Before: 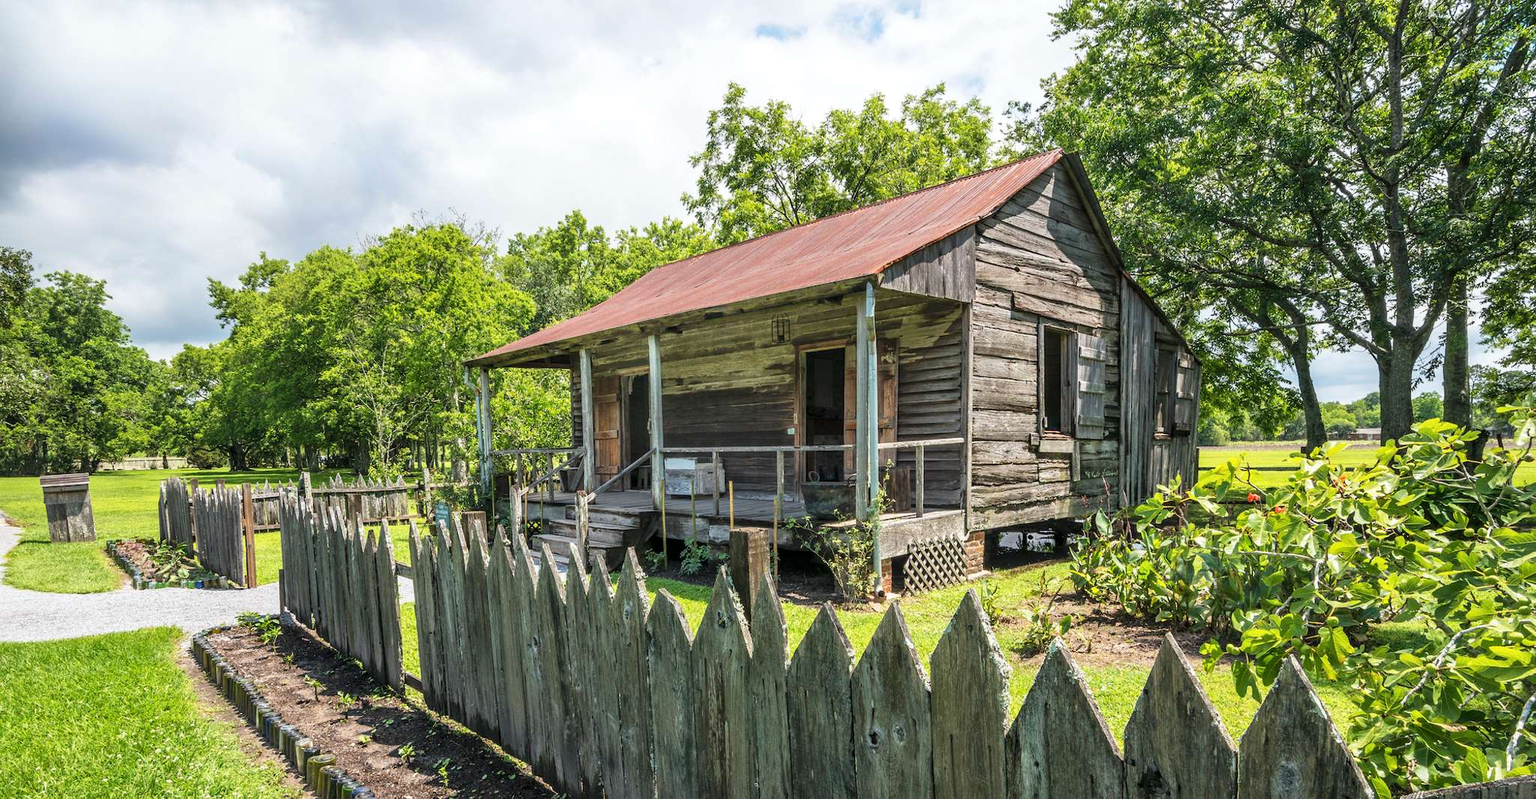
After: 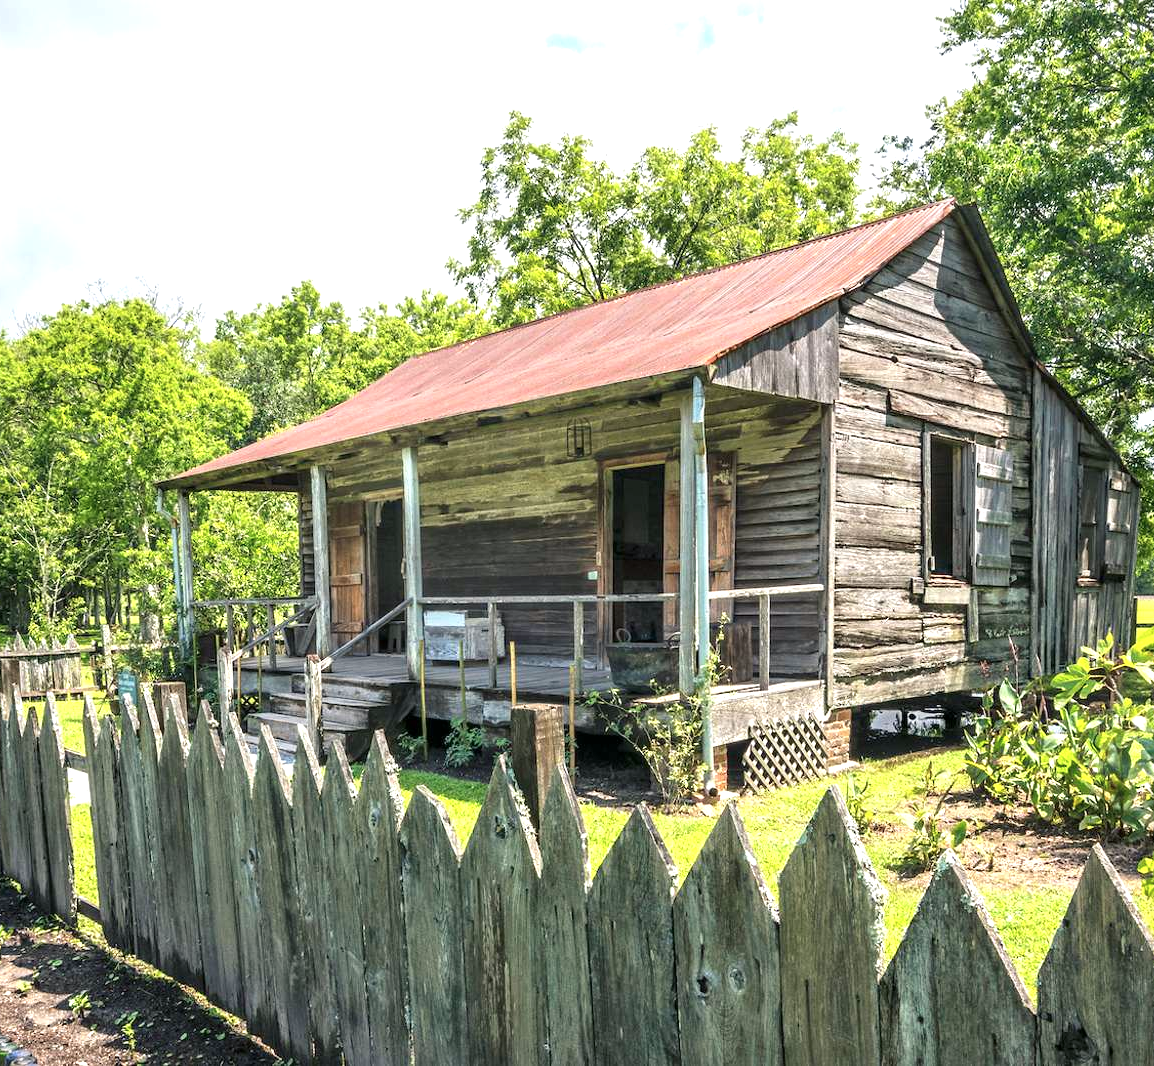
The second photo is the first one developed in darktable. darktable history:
exposure: exposure 0.605 EV, compensate highlight preservation false
crop and rotate: left 22.597%, right 21.074%
color balance rgb: shadows lift › chroma 2.03%, shadows lift › hue 250.91°, perceptual saturation grading › global saturation -4.315%, perceptual saturation grading › shadows -3.062%
